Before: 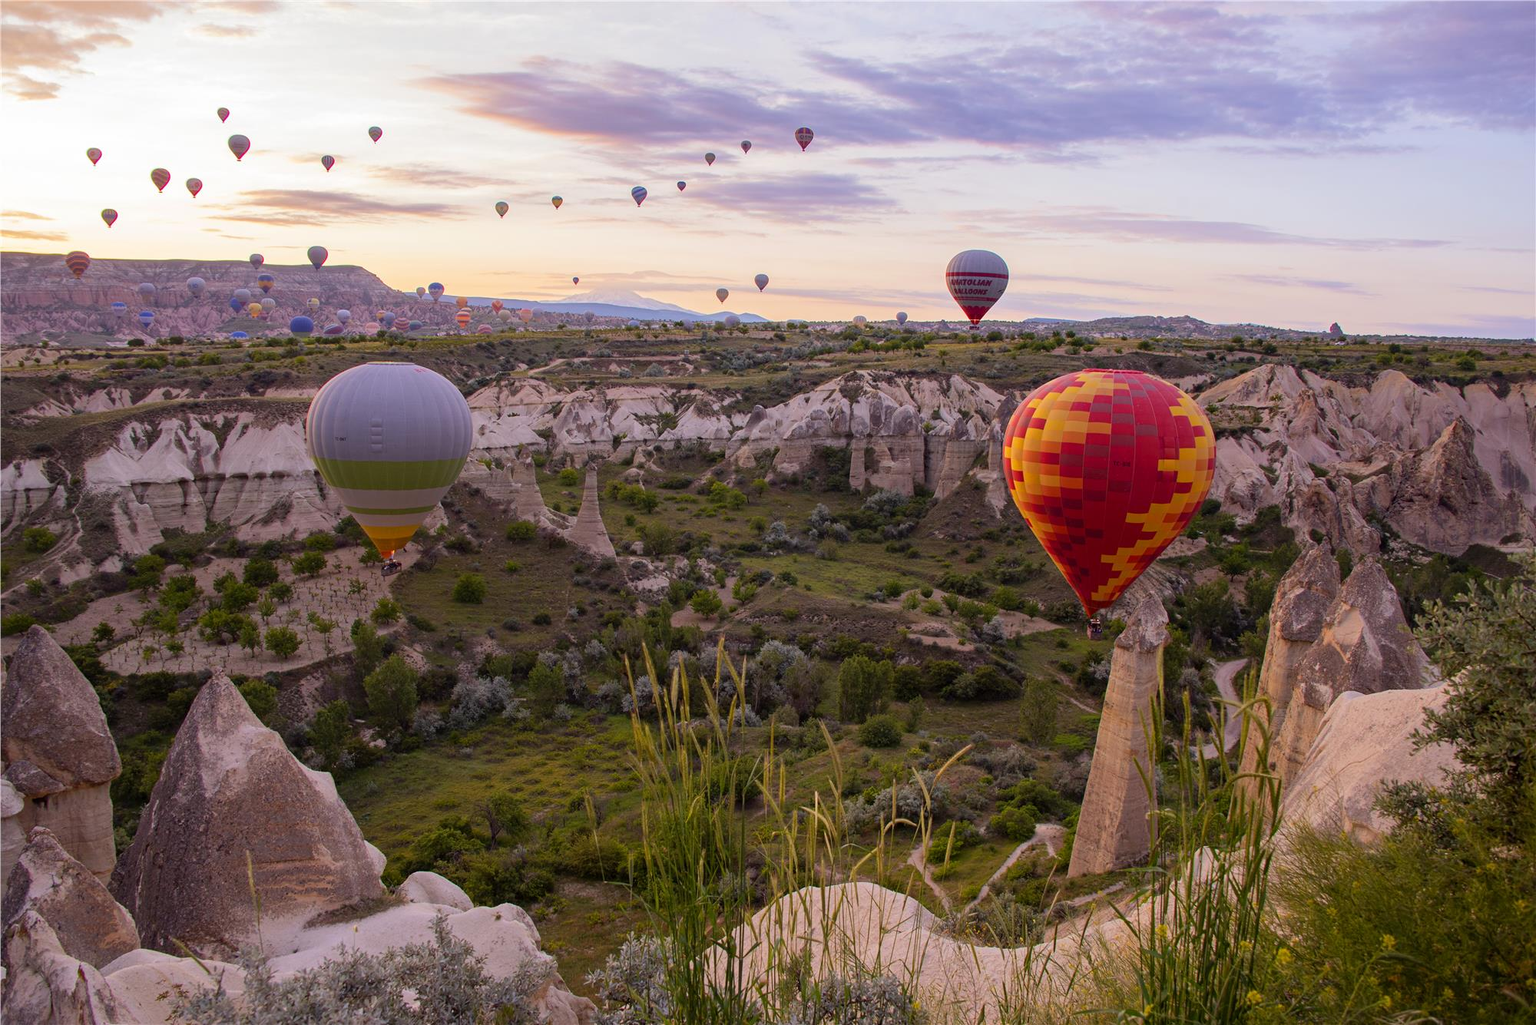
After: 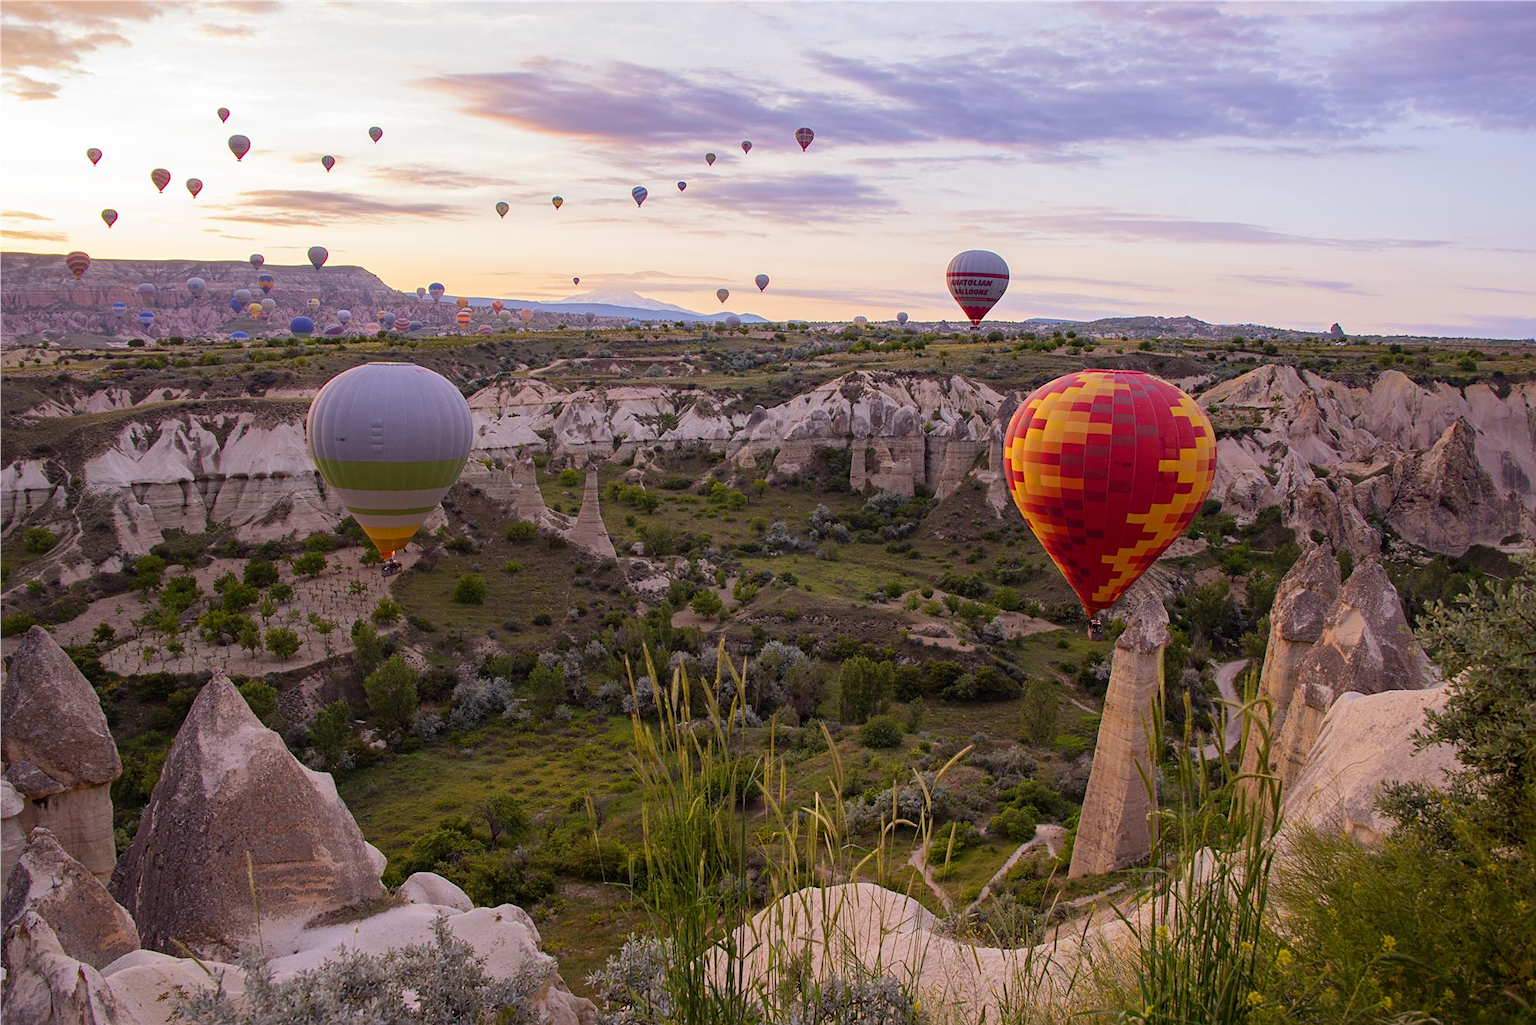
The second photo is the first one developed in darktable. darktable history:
color zones: mix -62.47%
tone equalizer: on, module defaults
sharpen: amount 0.2
